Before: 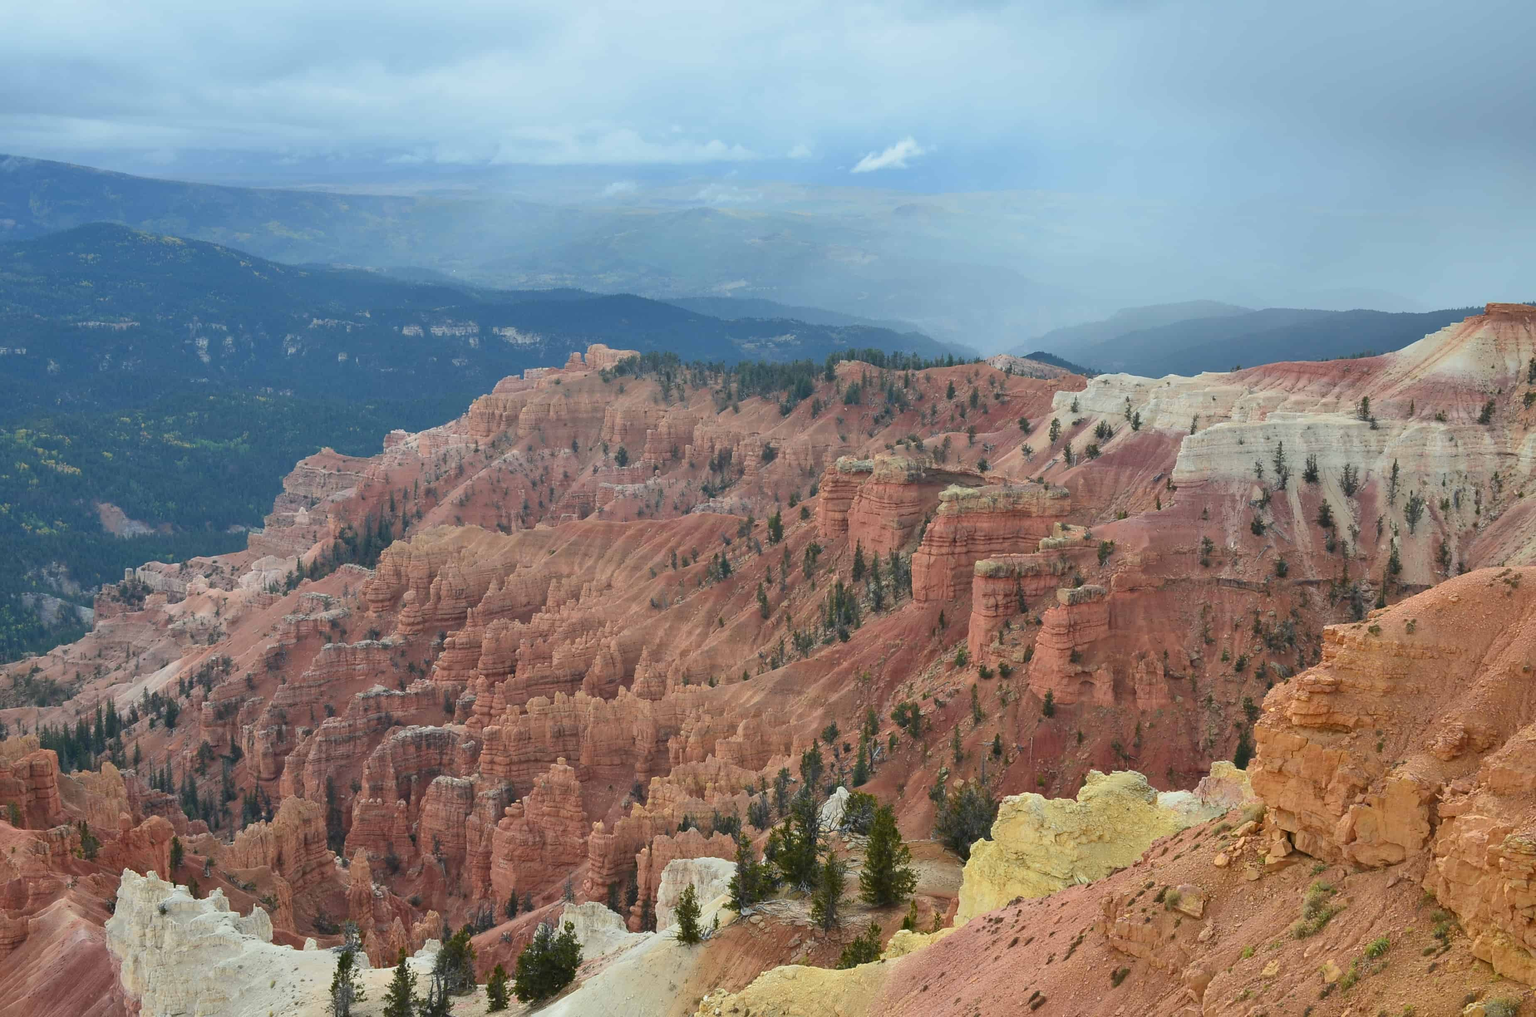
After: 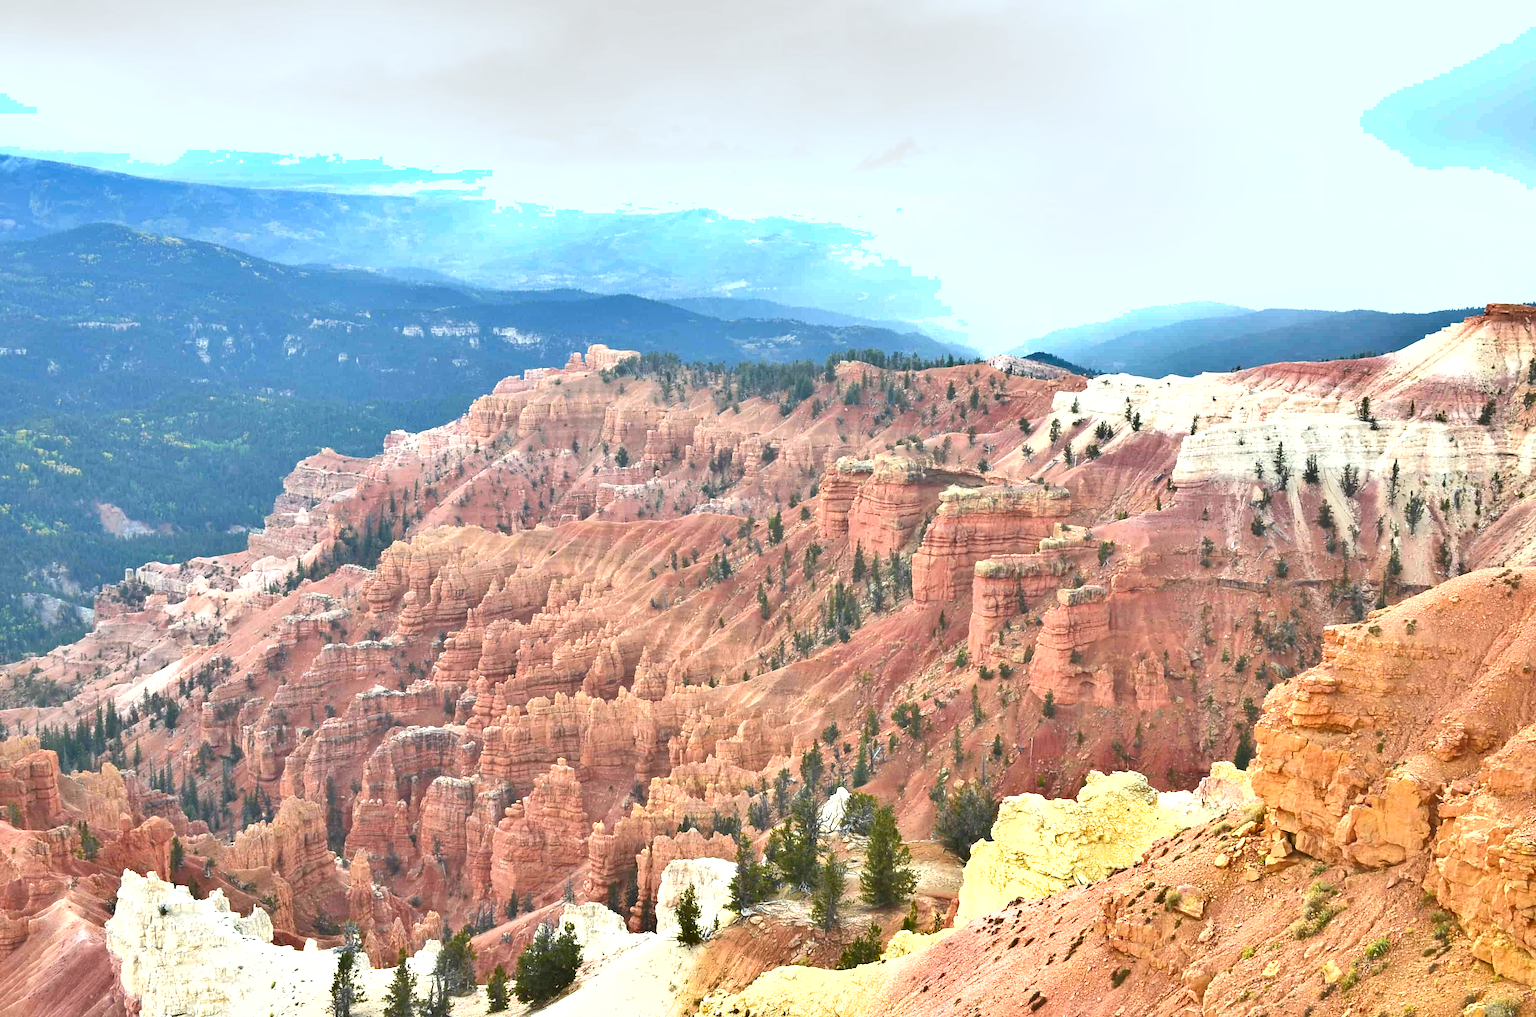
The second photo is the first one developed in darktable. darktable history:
contrast equalizer: octaves 7, y [[0.5, 0.5, 0.472, 0.5, 0.5, 0.5], [0.5 ×6], [0.5 ×6], [0 ×6], [0 ×6]]
exposure: black level correction 0, exposure 1.376 EV, compensate exposure bias true, compensate highlight preservation false
shadows and highlights: soften with gaussian
